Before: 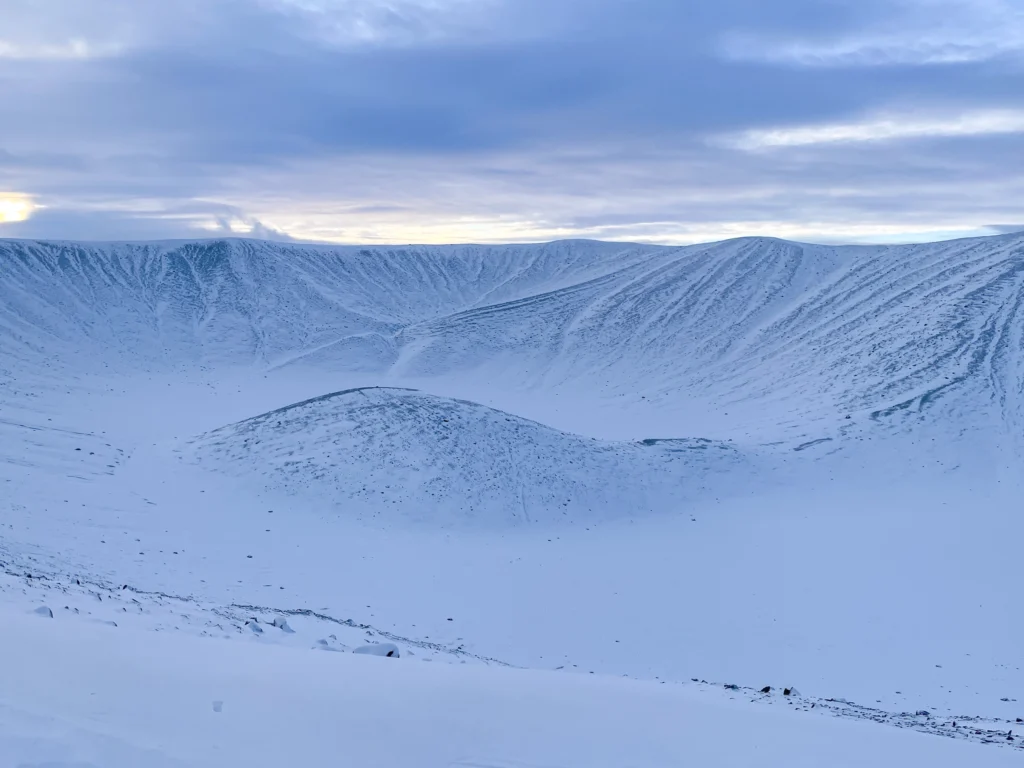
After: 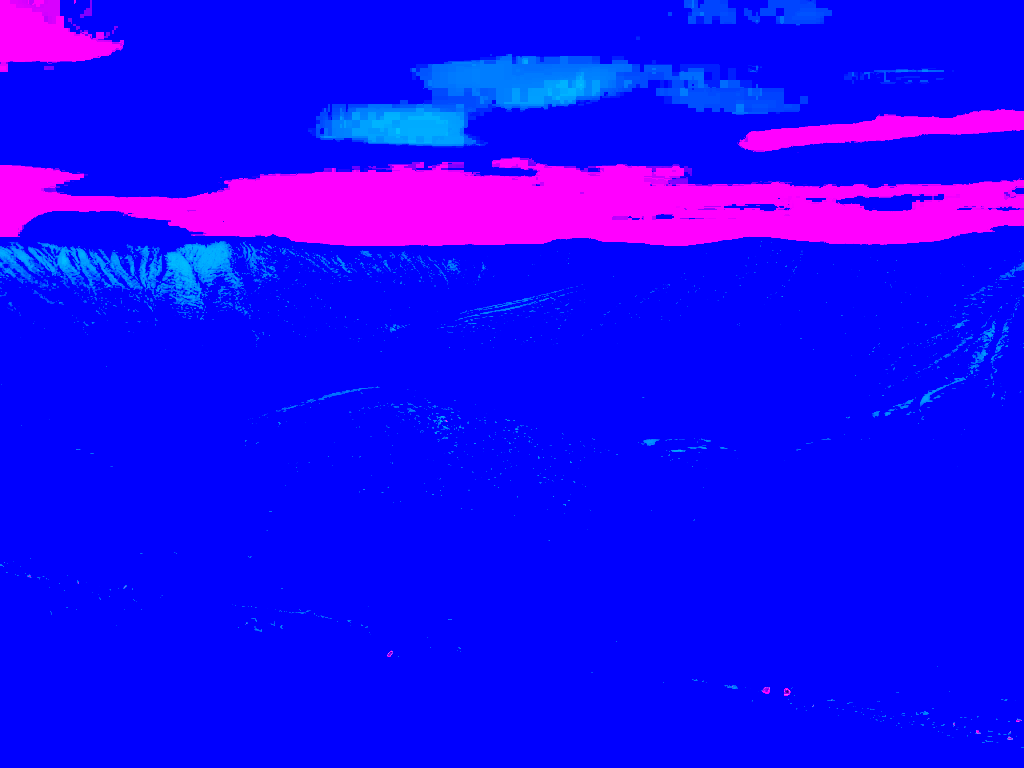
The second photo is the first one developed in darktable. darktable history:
color zones: curves: ch2 [(0, 0.5) (0.143, 0.517) (0.286, 0.571) (0.429, 0.522) (0.571, 0.5) (0.714, 0.5) (0.857, 0.5) (1, 0.5)]
tone curve: curves: ch0 [(0, 0.022) (0.177, 0.086) (0.392, 0.438) (0.704, 0.844) (0.858, 0.938) (1, 0.981)]; ch1 [(0, 0) (0.402, 0.36) (0.476, 0.456) (0.498, 0.501) (0.518, 0.521) (0.58, 0.598) (0.619, 0.65) (0.692, 0.737) (1, 1)]; ch2 [(0, 0) (0.415, 0.438) (0.483, 0.499) (0.503, 0.507) (0.526, 0.537) (0.563, 0.624) (0.626, 0.714) (0.699, 0.753) (0.997, 0.858)], color space Lab, independent channels
white balance: red 8, blue 8
color correction: highlights a* -0.482, highlights b* 40, shadows a* 9.8, shadows b* -0.161
